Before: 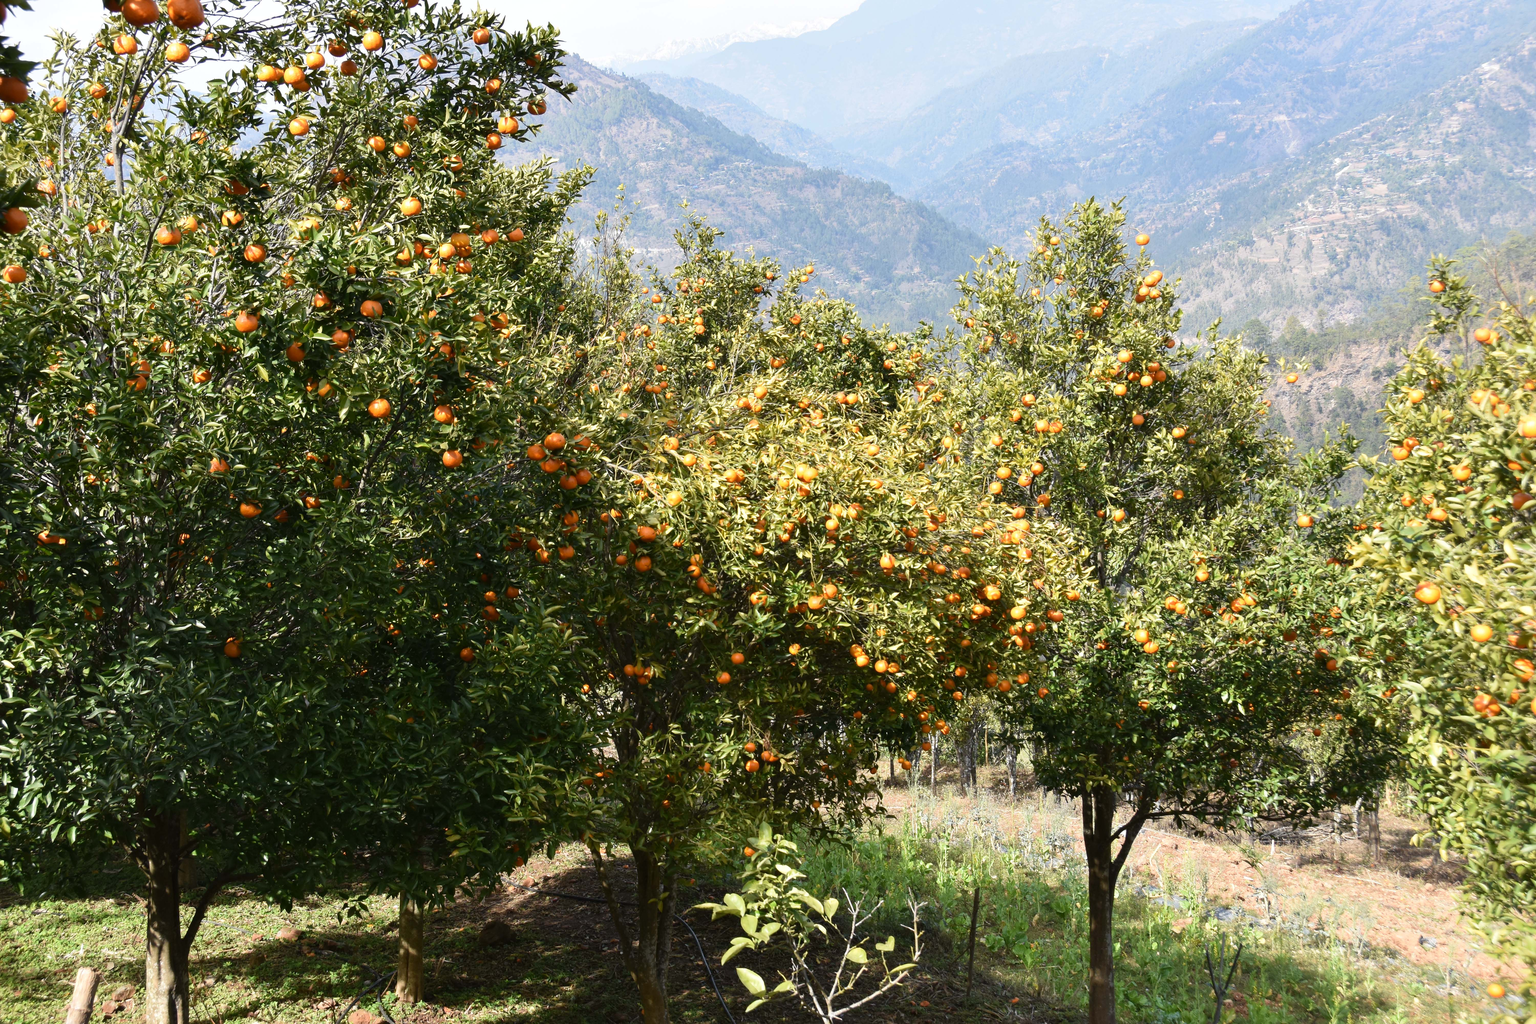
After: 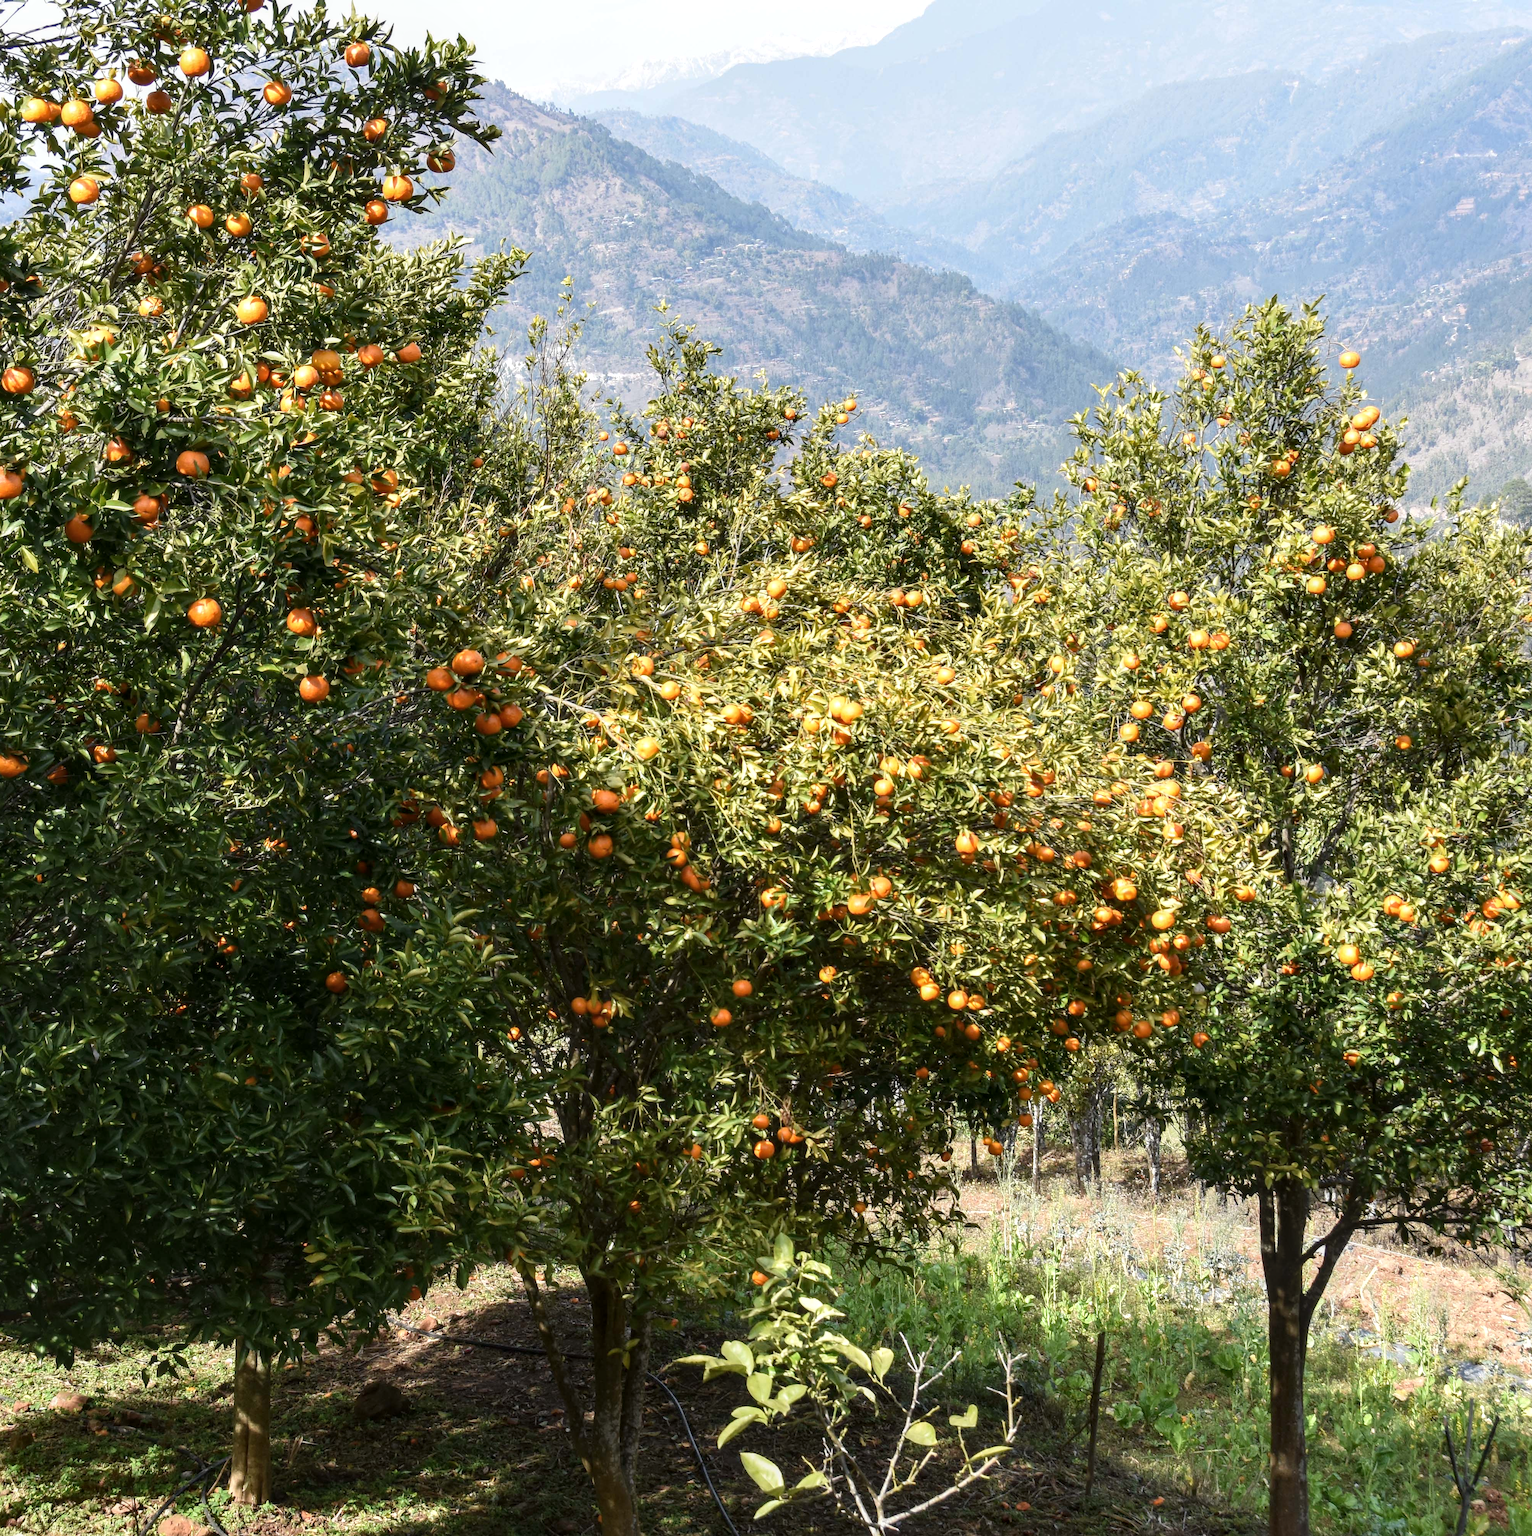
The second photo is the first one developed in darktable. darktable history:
crop and rotate: left 15.84%, right 17.65%
local contrast: detail 130%
exposure: compensate highlight preservation false
